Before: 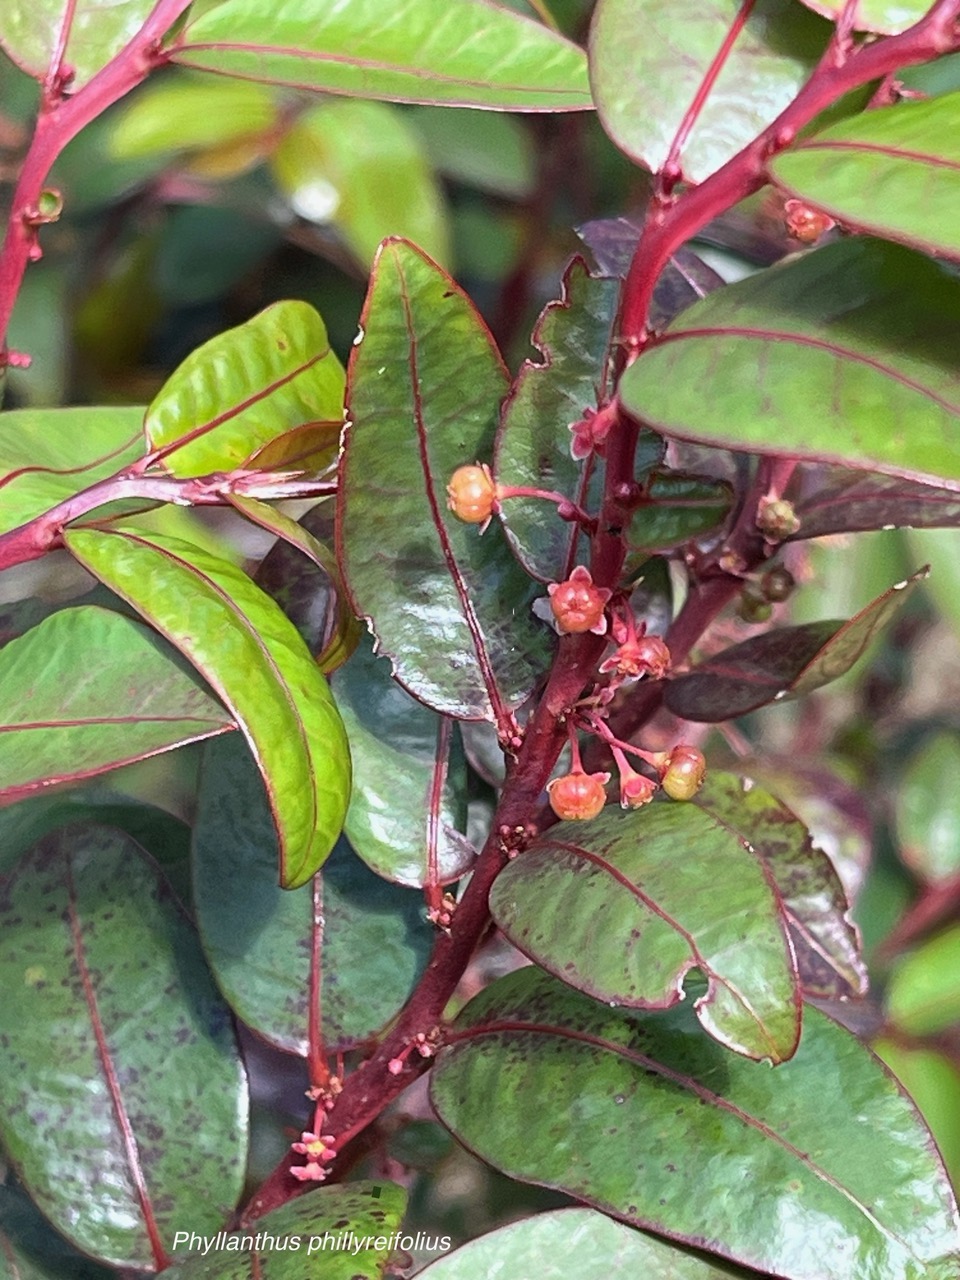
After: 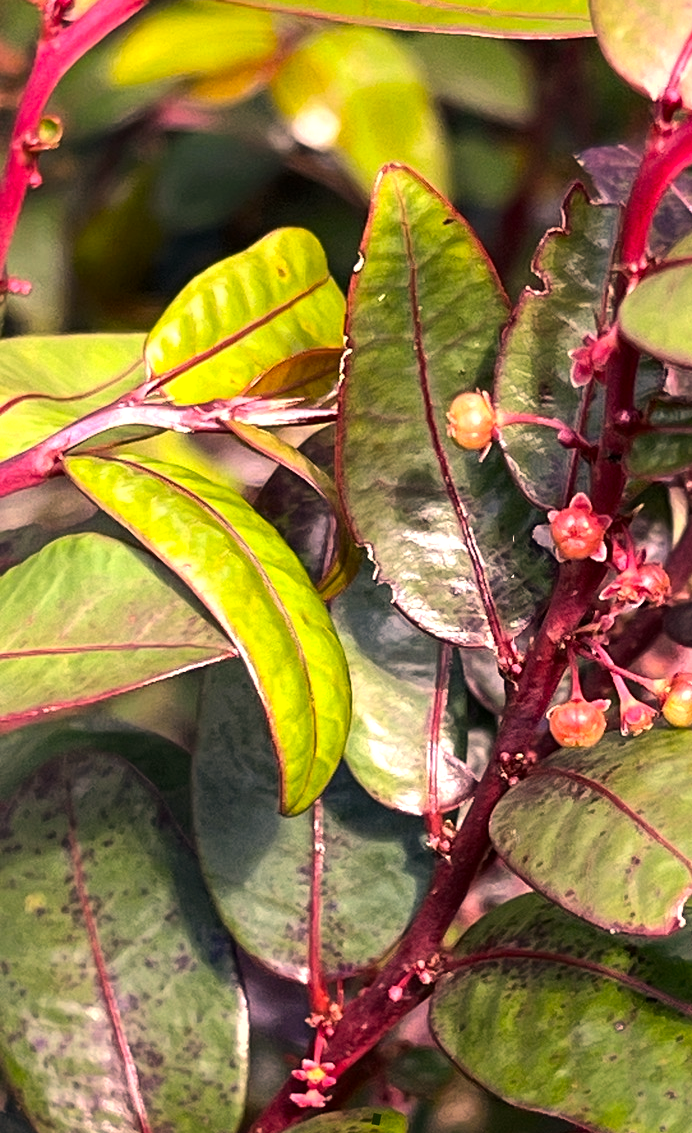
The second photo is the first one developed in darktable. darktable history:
vignetting: fall-off start 97.75%, fall-off radius 99.58%, saturation 0.365, width/height ratio 1.364
color correction: highlights a* 20.71, highlights b* 19.83
crop: top 5.76%, right 27.892%, bottom 5.714%
tone equalizer: -8 EV -0.773 EV, -7 EV -0.701 EV, -6 EV -0.64 EV, -5 EV -0.409 EV, -3 EV 0.392 EV, -2 EV 0.6 EV, -1 EV 0.677 EV, +0 EV 0.776 EV, edges refinement/feathering 500, mask exposure compensation -1.57 EV, preserve details no
